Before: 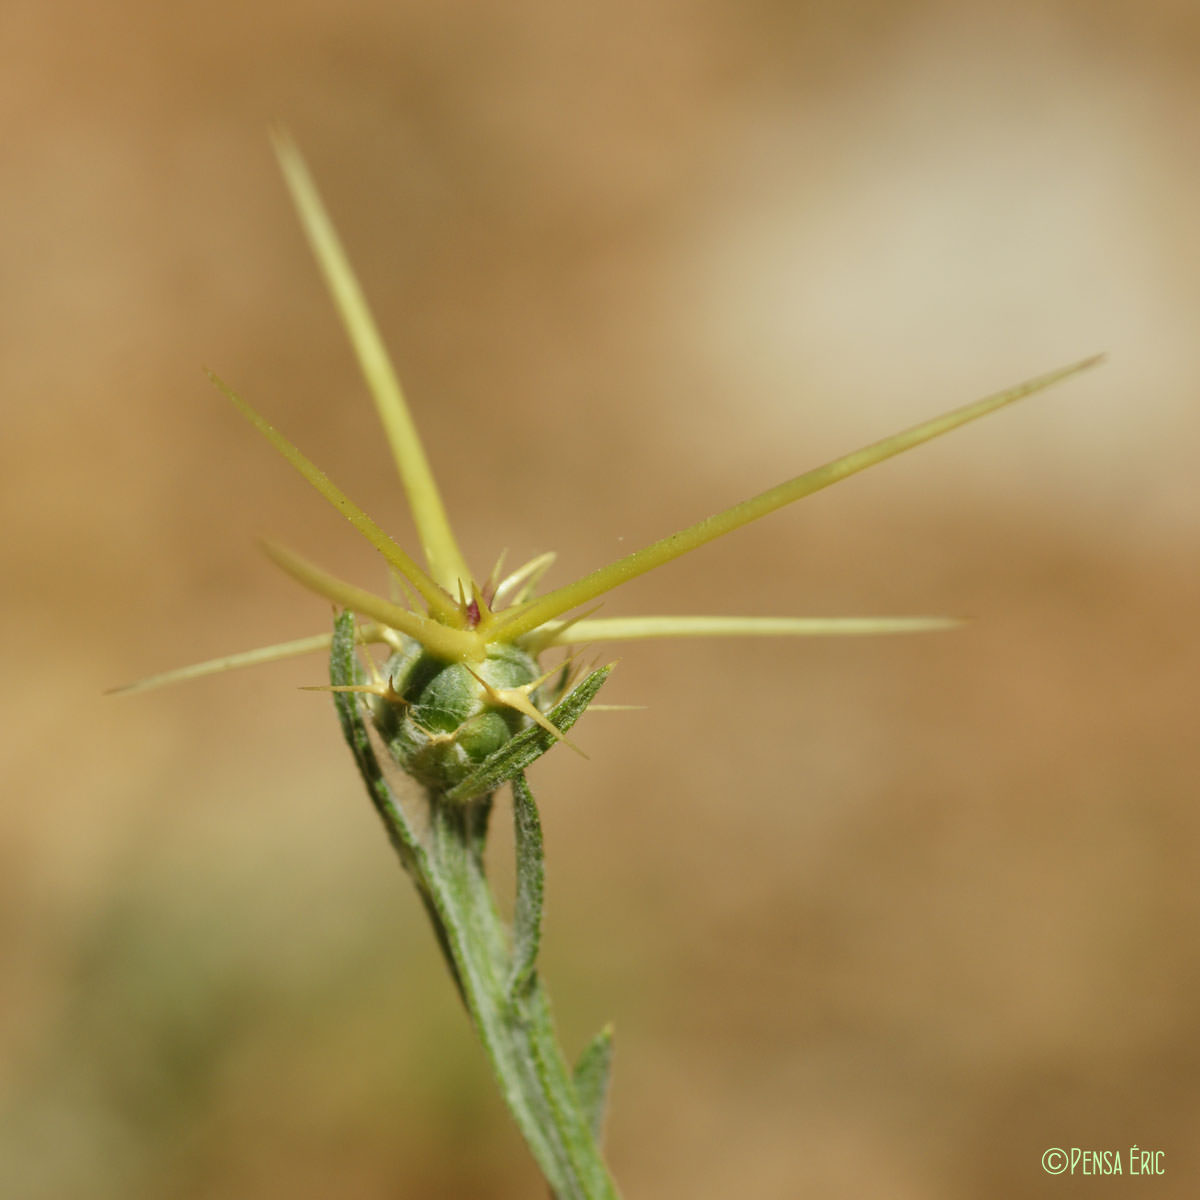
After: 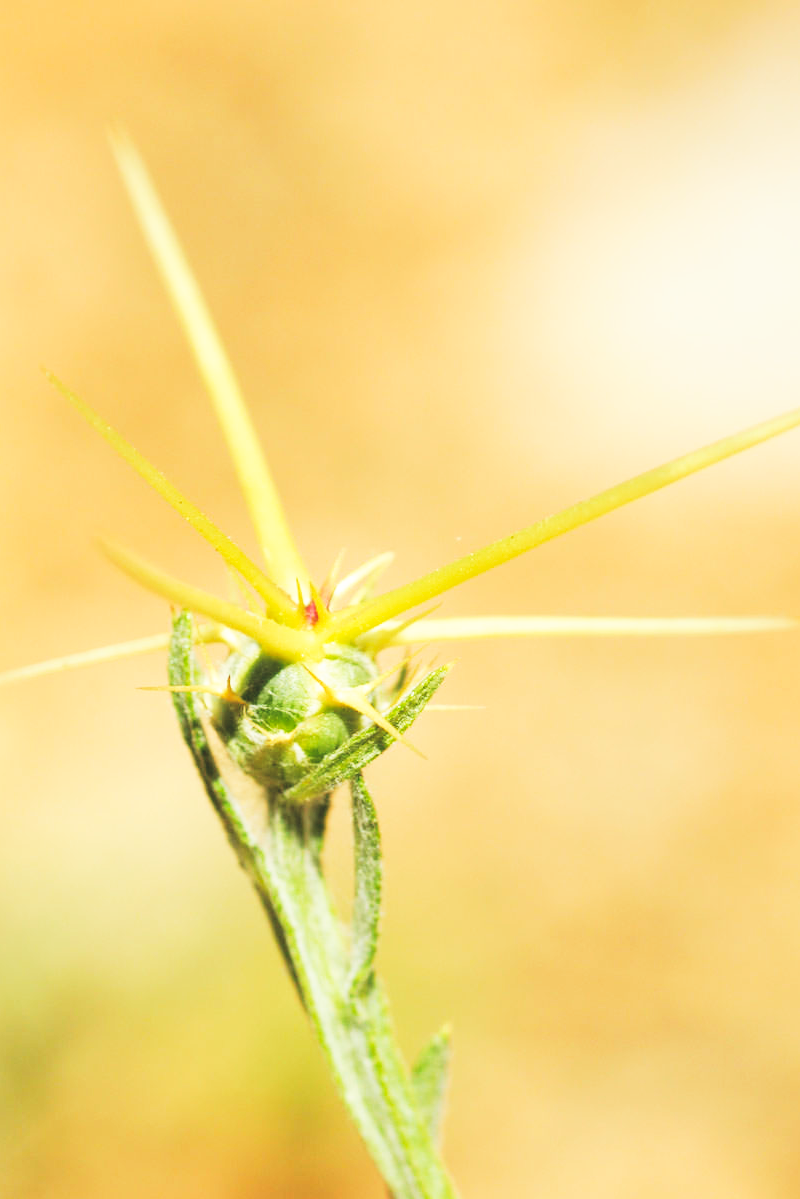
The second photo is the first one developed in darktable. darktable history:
contrast brightness saturation: brightness 0.28
base curve: curves: ch0 [(0, 0) (0.007, 0.004) (0.027, 0.03) (0.046, 0.07) (0.207, 0.54) (0.442, 0.872) (0.673, 0.972) (1, 1)], preserve colors none
crop and rotate: left 13.537%, right 19.796%
exposure: exposure -0.048 EV, compensate highlight preservation false
